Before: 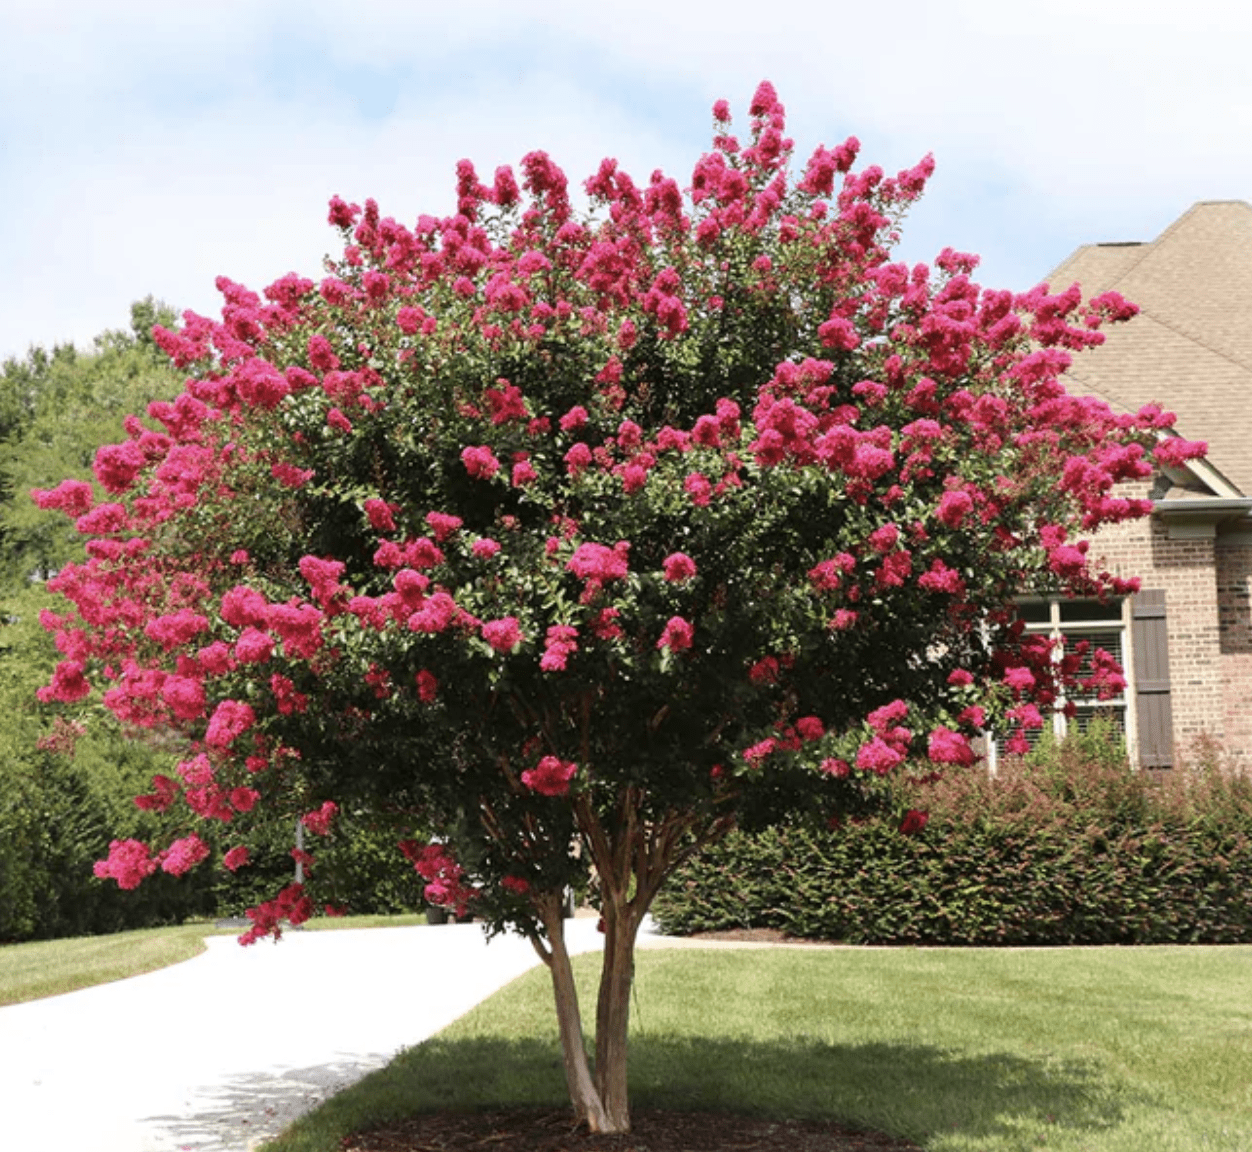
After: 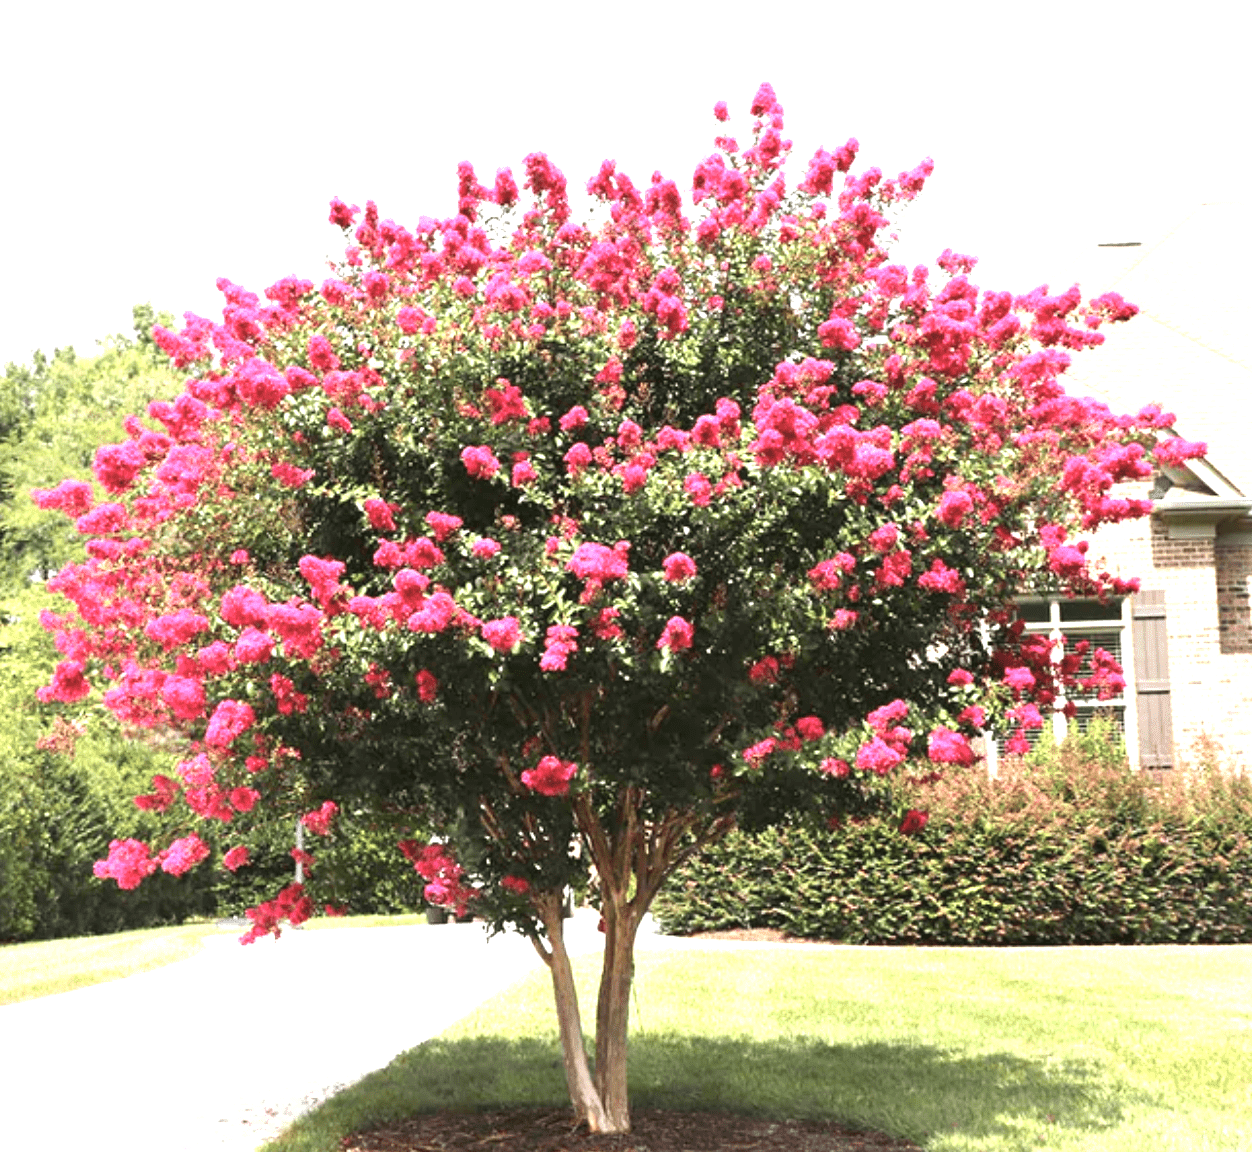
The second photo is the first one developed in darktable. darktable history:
exposure: black level correction 0, exposure 1.409 EV, compensate exposure bias true, compensate highlight preservation false
